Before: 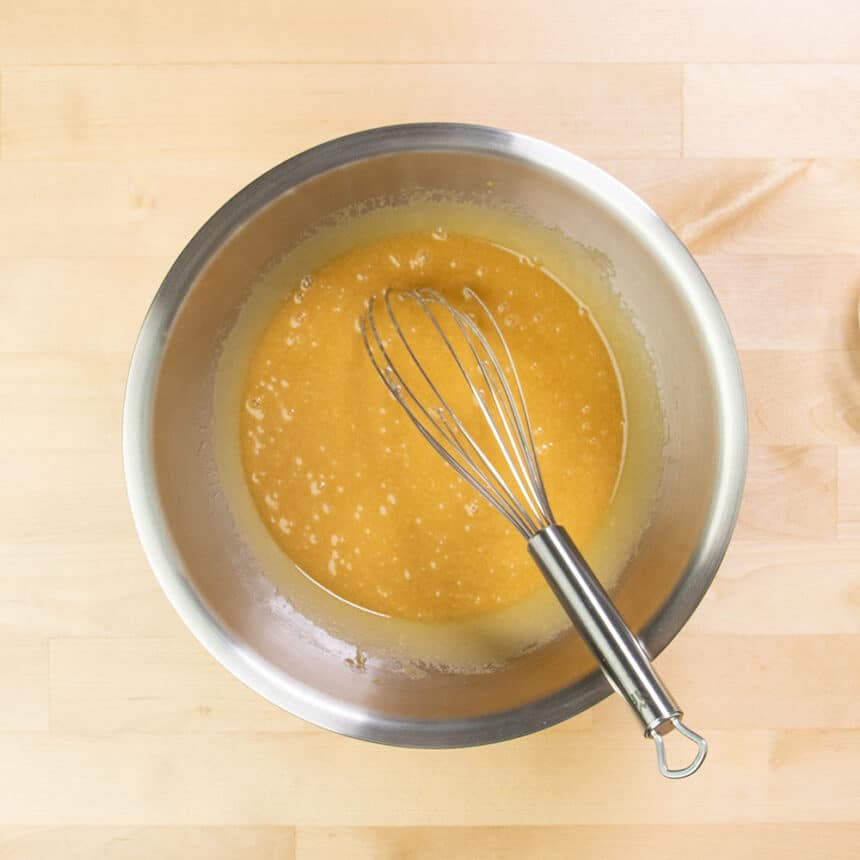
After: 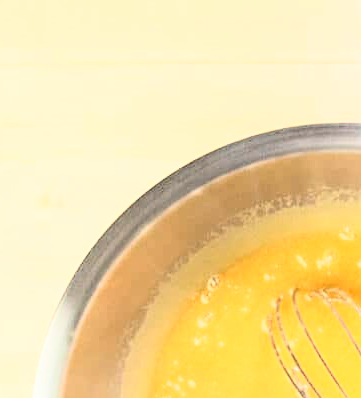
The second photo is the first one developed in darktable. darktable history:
rgb curve: curves: ch0 [(0, 0) (0.21, 0.15) (0.24, 0.21) (0.5, 0.75) (0.75, 0.96) (0.89, 0.99) (1, 1)]; ch1 [(0, 0.02) (0.21, 0.13) (0.25, 0.2) (0.5, 0.67) (0.75, 0.9) (0.89, 0.97) (1, 1)]; ch2 [(0, 0.02) (0.21, 0.13) (0.25, 0.2) (0.5, 0.67) (0.75, 0.9) (0.89, 0.97) (1, 1)], compensate middle gray true
crop and rotate: left 10.817%, top 0.062%, right 47.194%, bottom 53.626%
